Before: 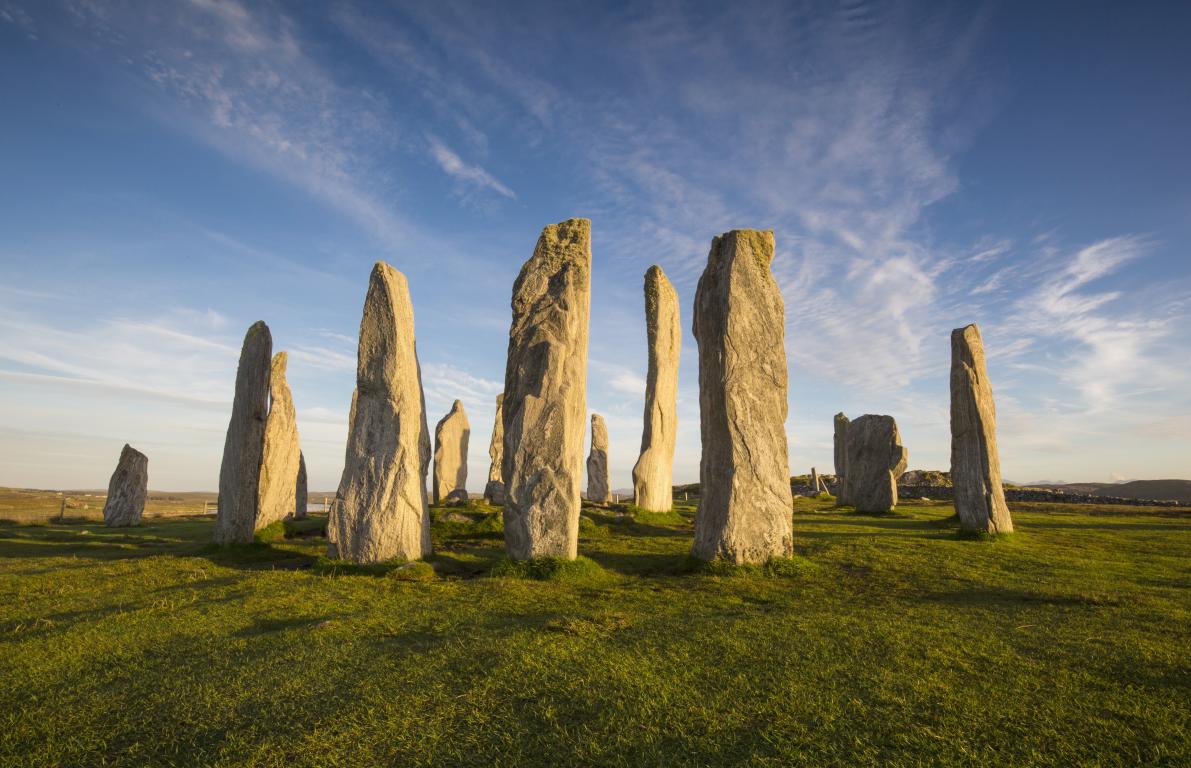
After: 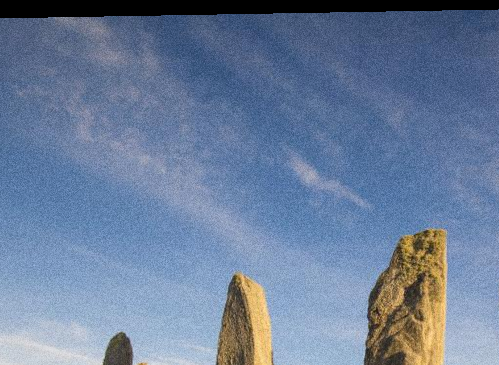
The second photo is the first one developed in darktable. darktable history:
crop and rotate: left 10.817%, top 0.062%, right 47.194%, bottom 53.626%
grain: coarseness 0.09 ISO, strength 40%
rotate and perspective: lens shift (horizontal) -0.055, automatic cropping off
